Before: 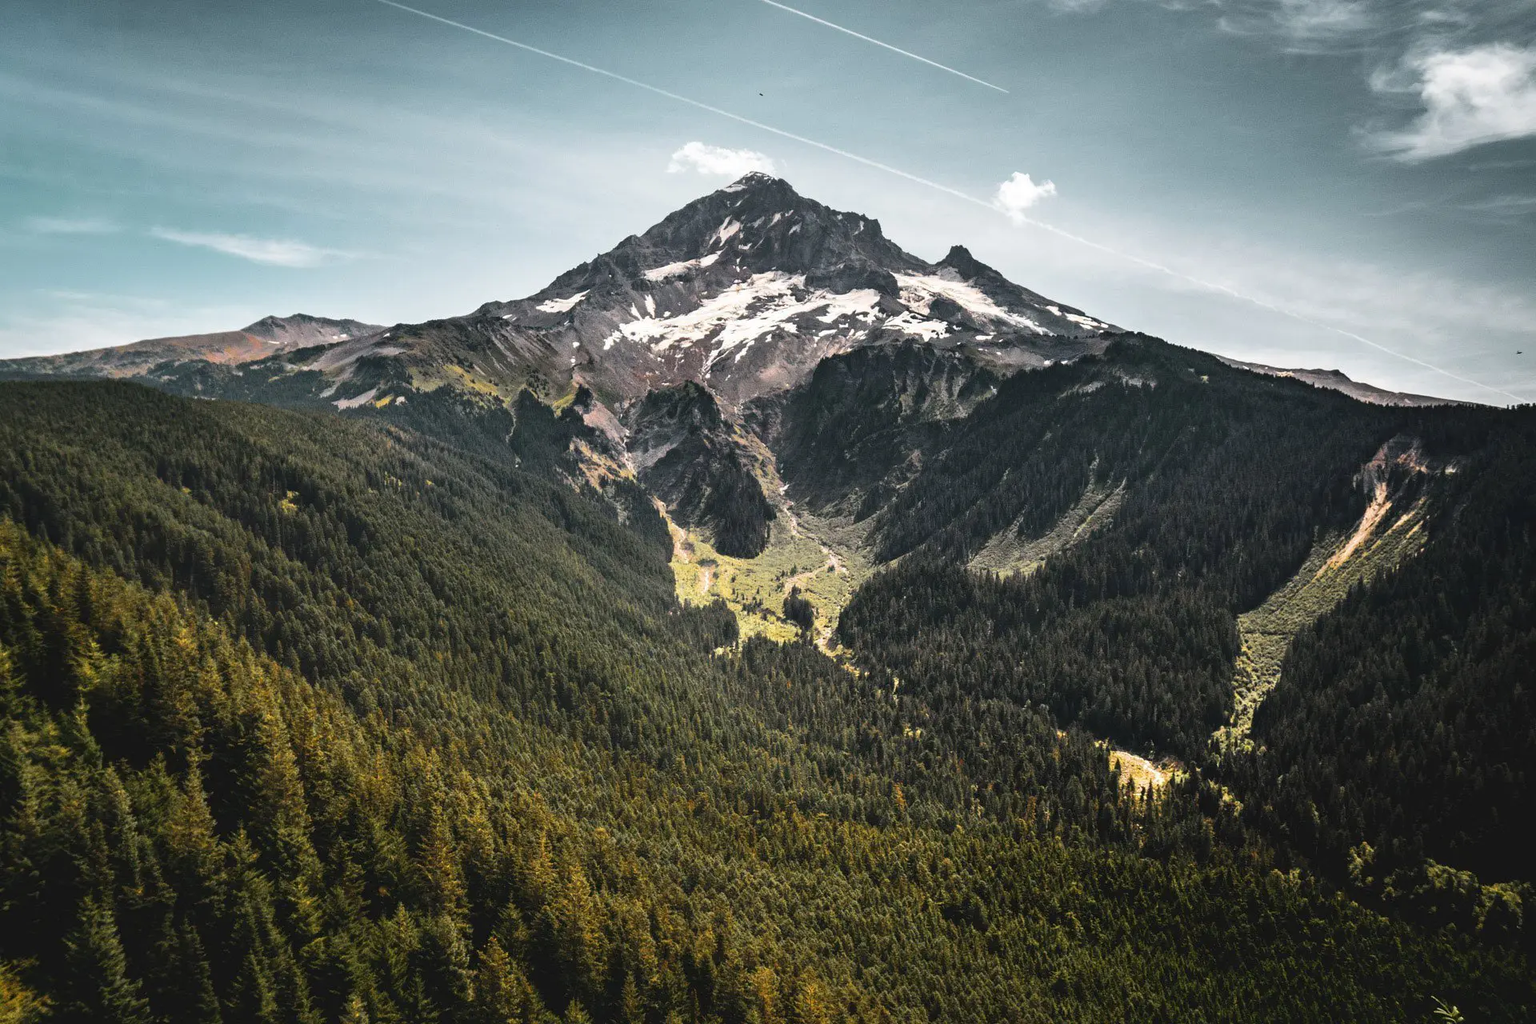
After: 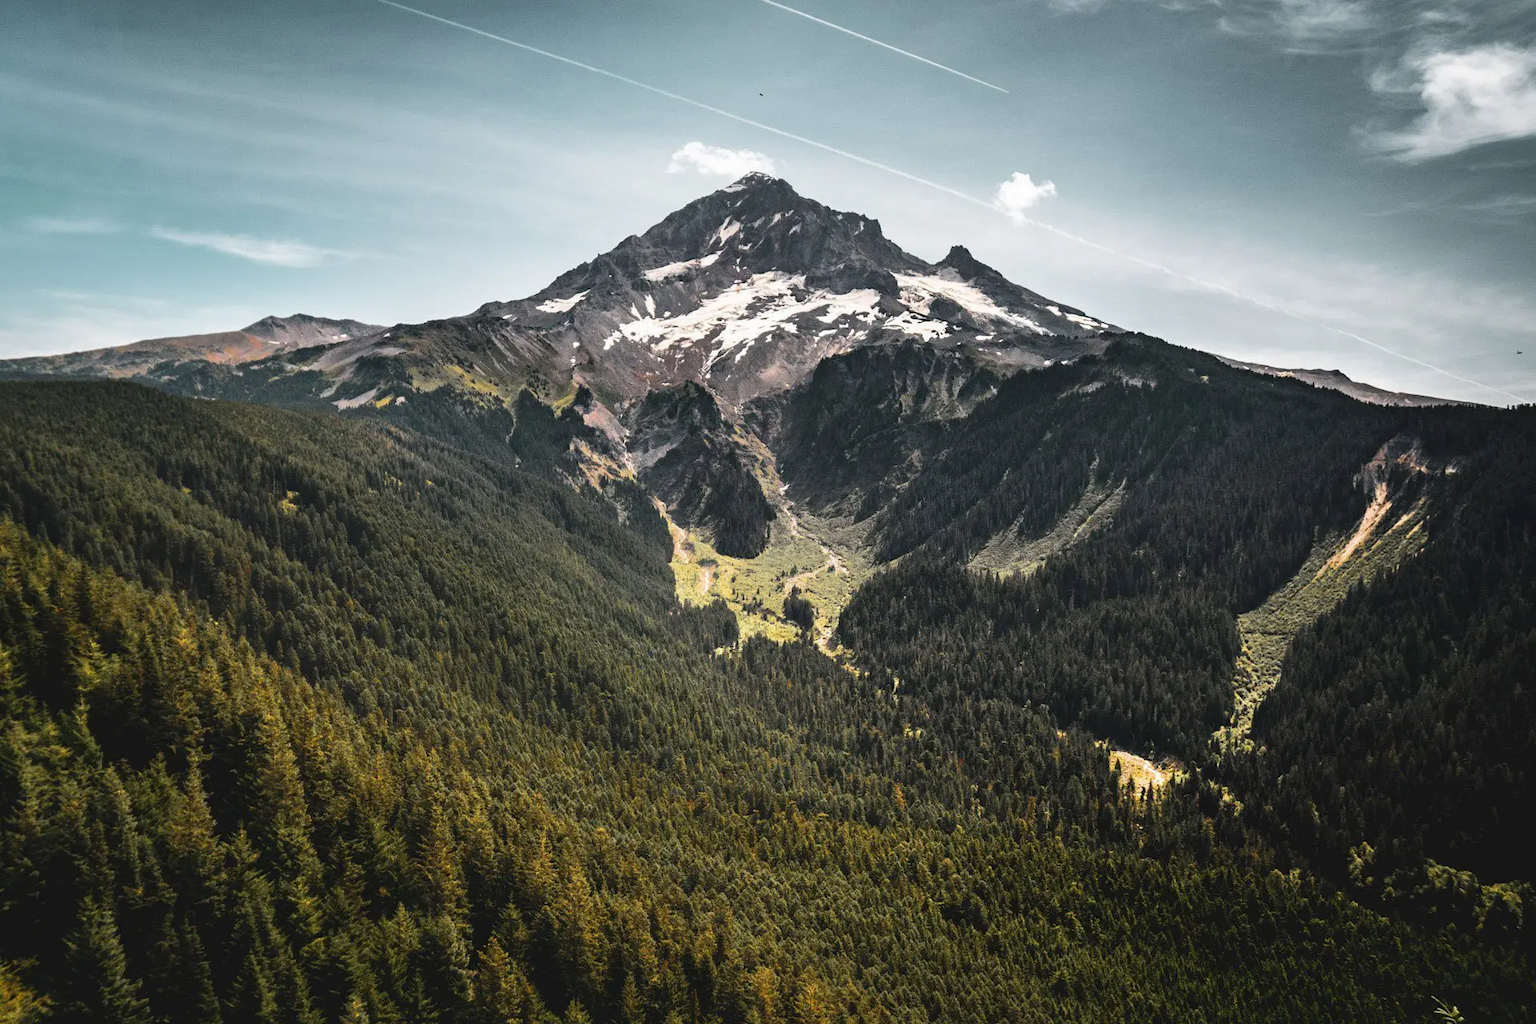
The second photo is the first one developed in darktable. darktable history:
exposure: exposure -0.015 EV, compensate highlight preservation false
